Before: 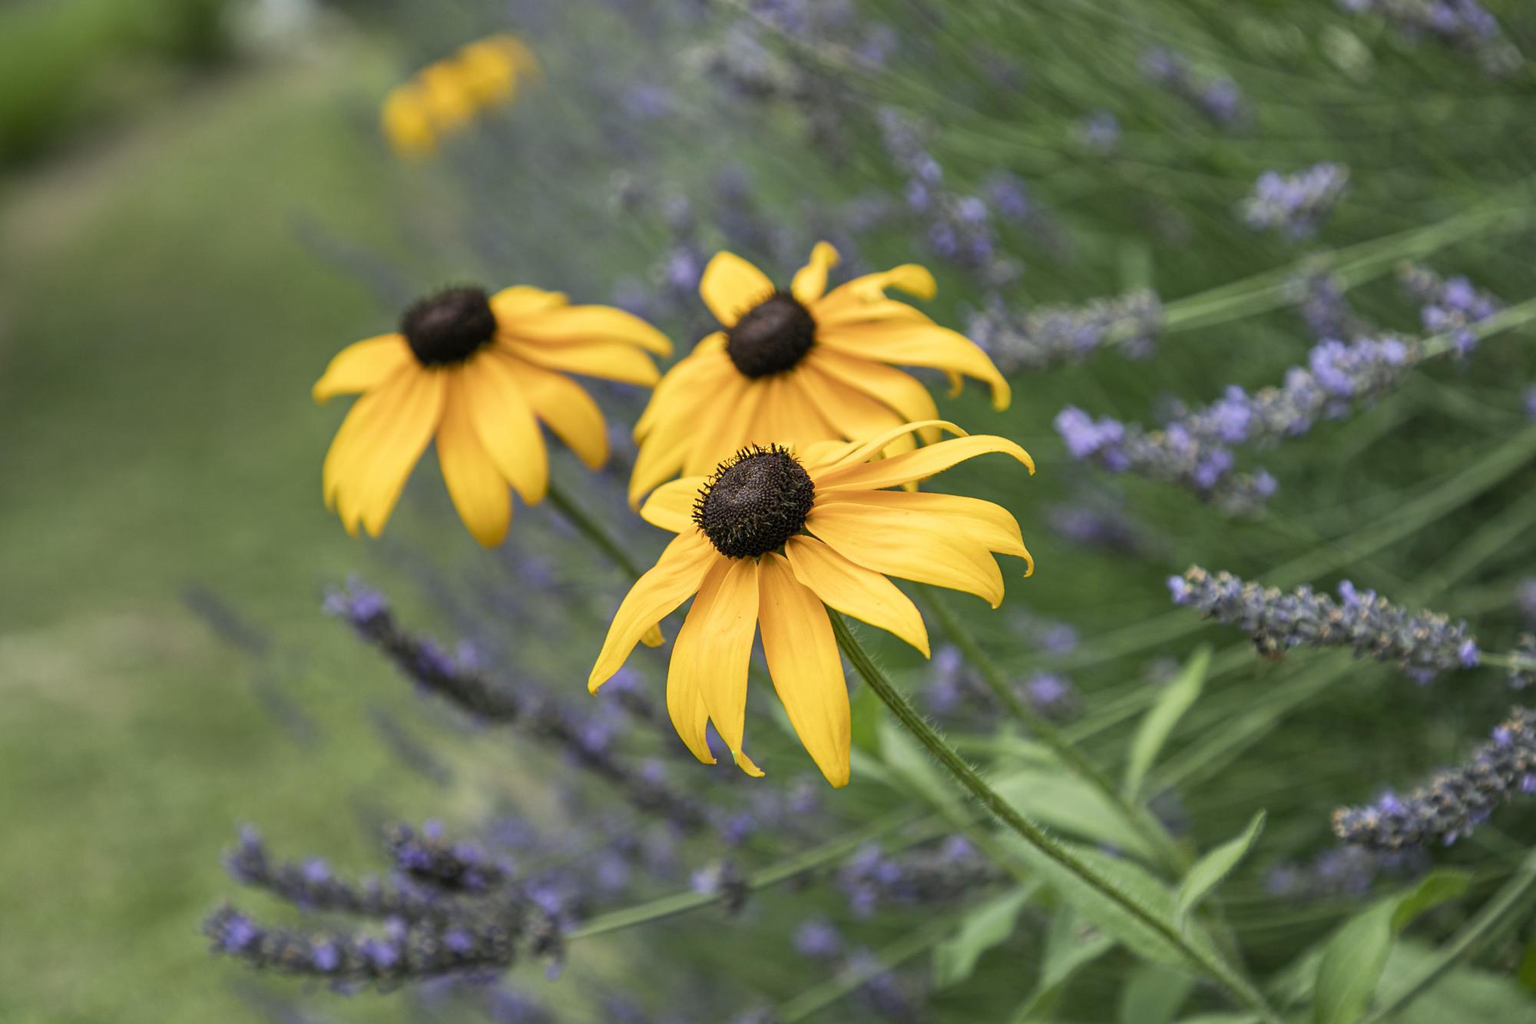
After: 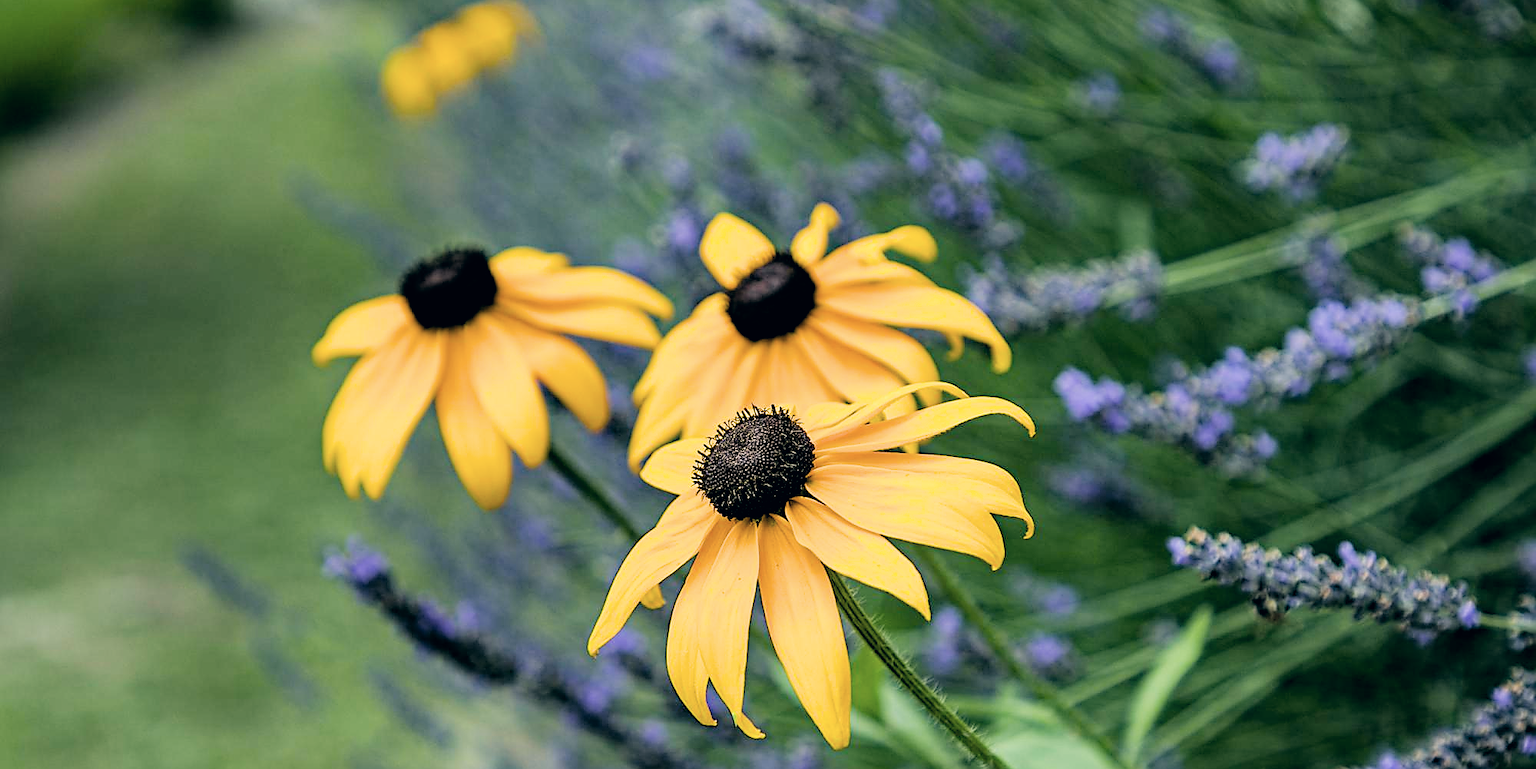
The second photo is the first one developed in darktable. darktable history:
crop: top 3.787%, bottom 21.009%
haze removal: strength 0.287, distance 0.25, compatibility mode true, adaptive false
sharpen: radius 1.362, amount 1.245, threshold 0.805
color correction: highlights a* 2.9, highlights b* 5, shadows a* -2.71, shadows b* -4.88, saturation 0.81
tone equalizer: -8 EV -0.764 EV, -7 EV -0.716 EV, -6 EV -0.615 EV, -5 EV -0.369 EV, -3 EV 0.37 EV, -2 EV 0.6 EV, -1 EV 0.692 EV, +0 EV 0.778 EV, mask exposure compensation -0.506 EV
filmic rgb: black relative exposure -5.06 EV, white relative exposure 3.97 EV, threshold 3.01 EV, hardness 2.89, contrast 1.183, iterations of high-quality reconstruction 0, enable highlight reconstruction true
color balance rgb: shadows lift › hue 86.41°, global offset › luminance -0.334%, global offset › chroma 0.106%, global offset › hue 164.82°, perceptual saturation grading › global saturation 30.471%, global vibrance 20%
